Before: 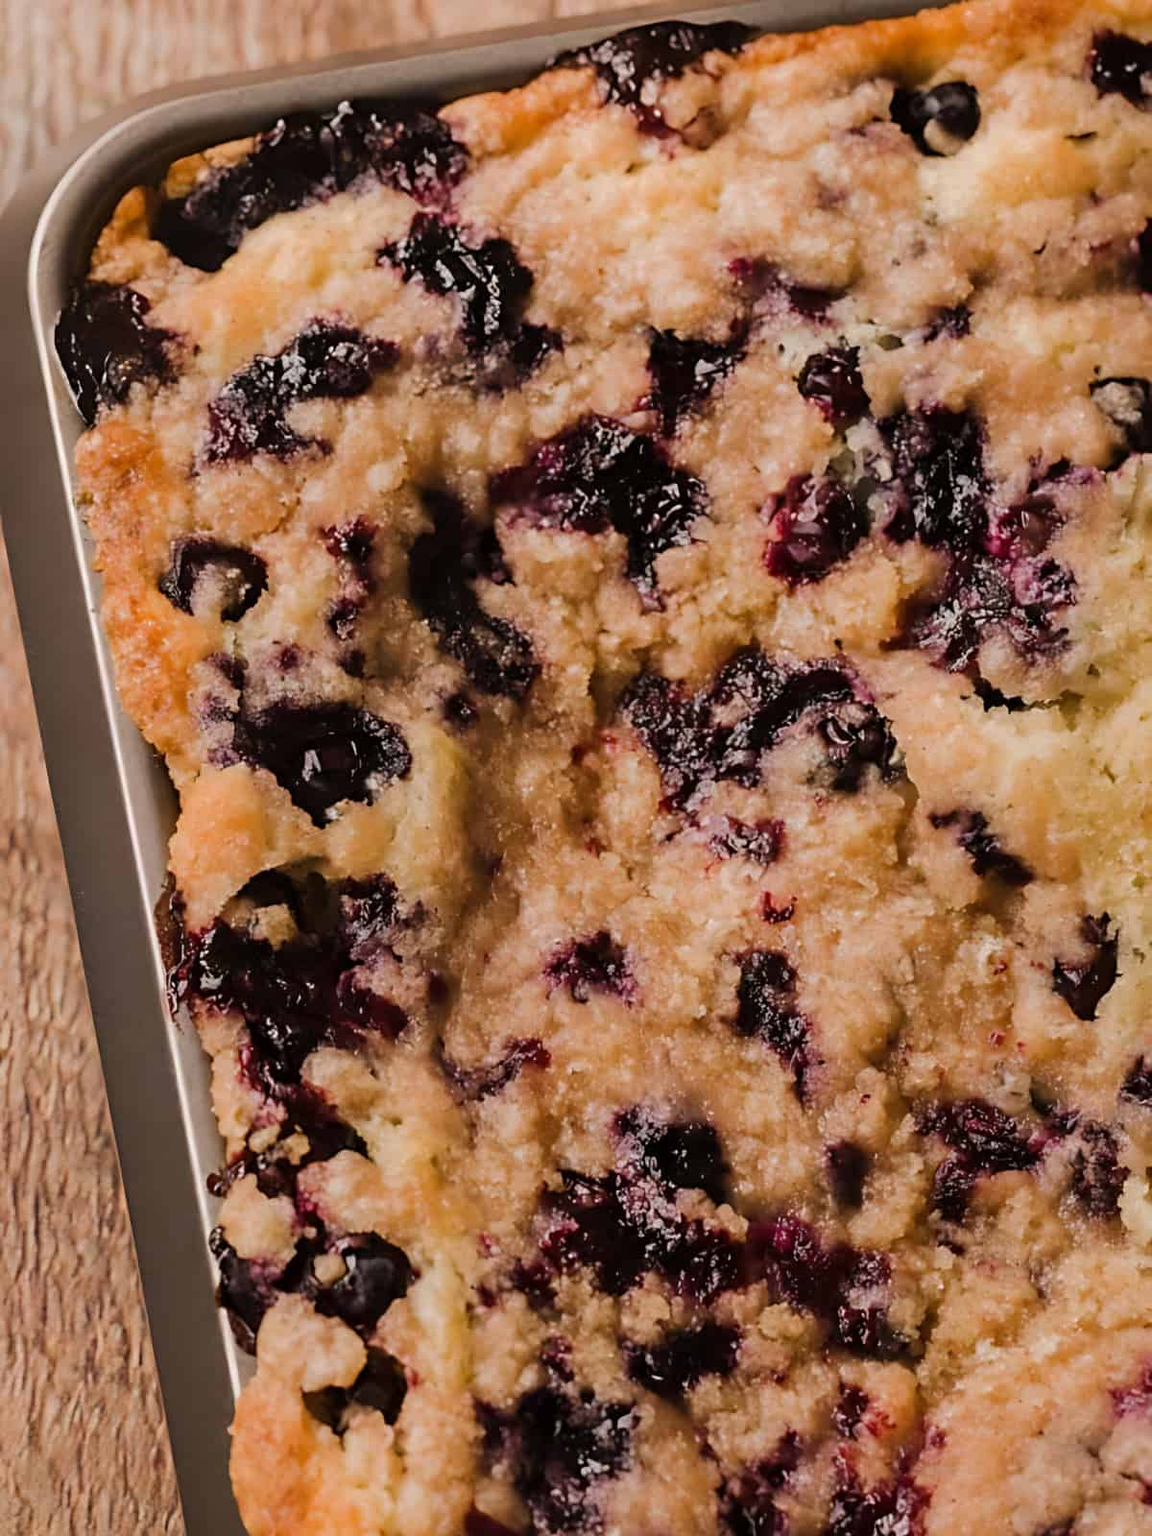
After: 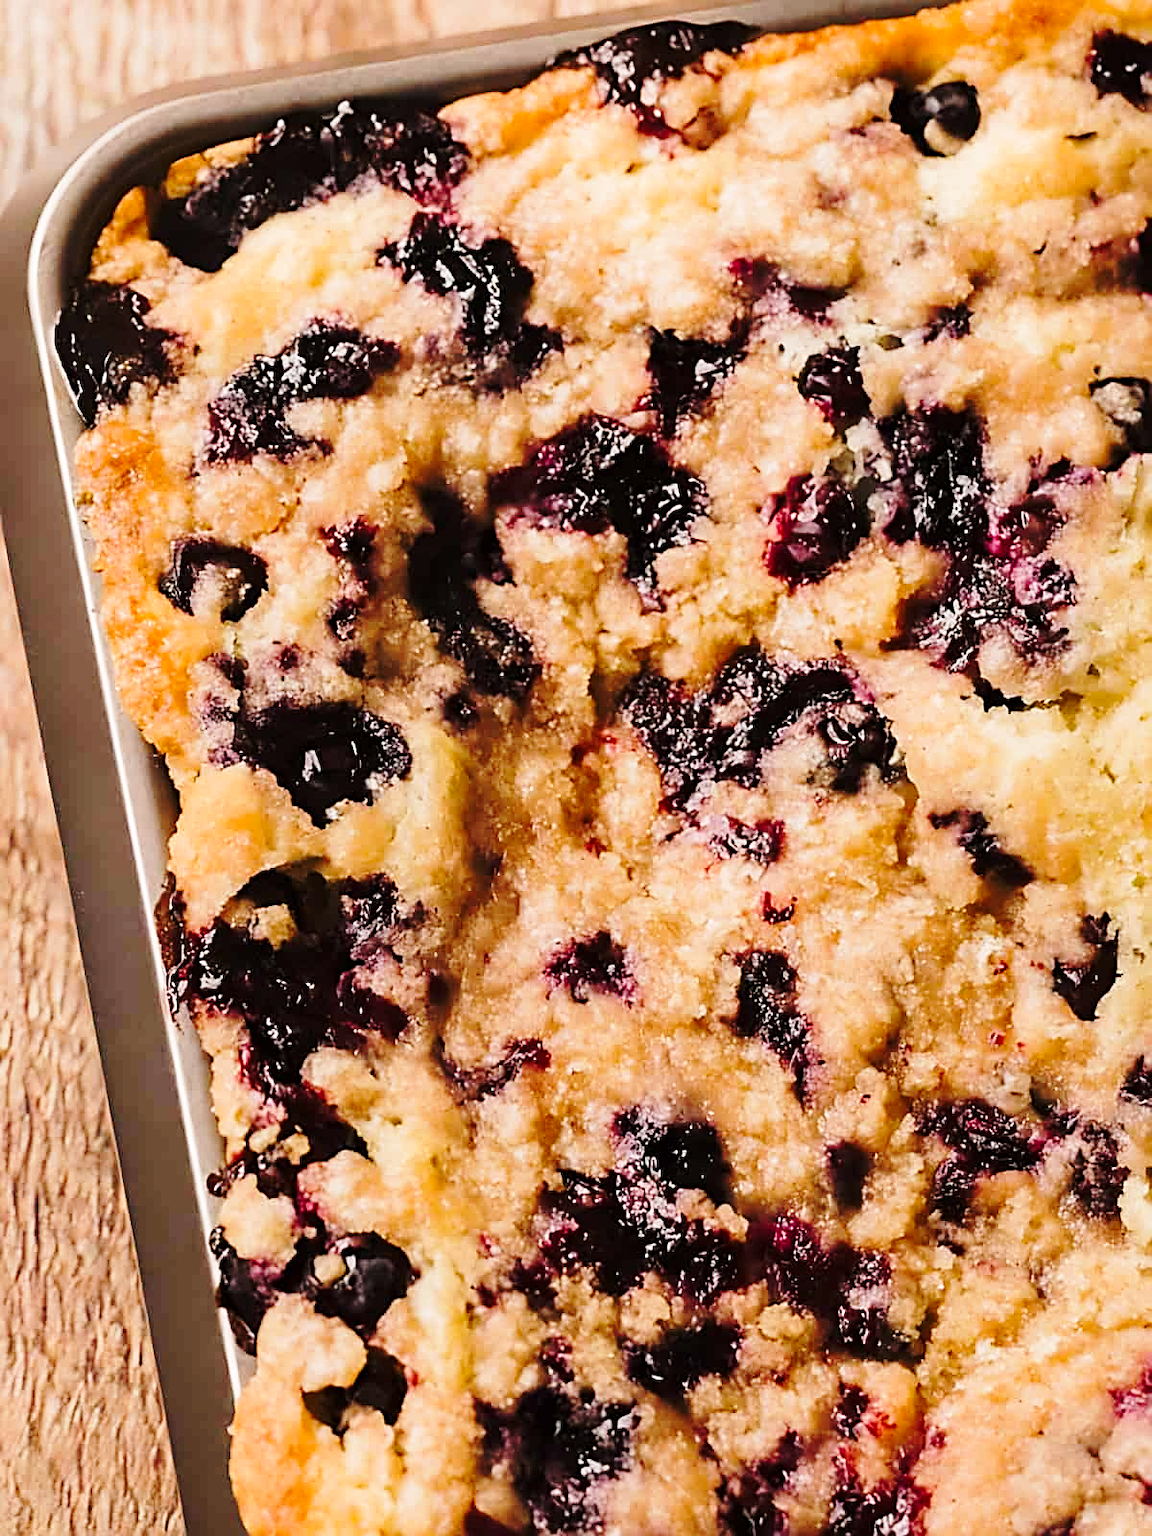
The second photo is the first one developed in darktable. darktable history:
sharpen: on, module defaults
base curve: curves: ch0 [(0, 0) (0.036, 0.037) (0.121, 0.228) (0.46, 0.76) (0.859, 0.983) (1, 1)], preserve colors none
